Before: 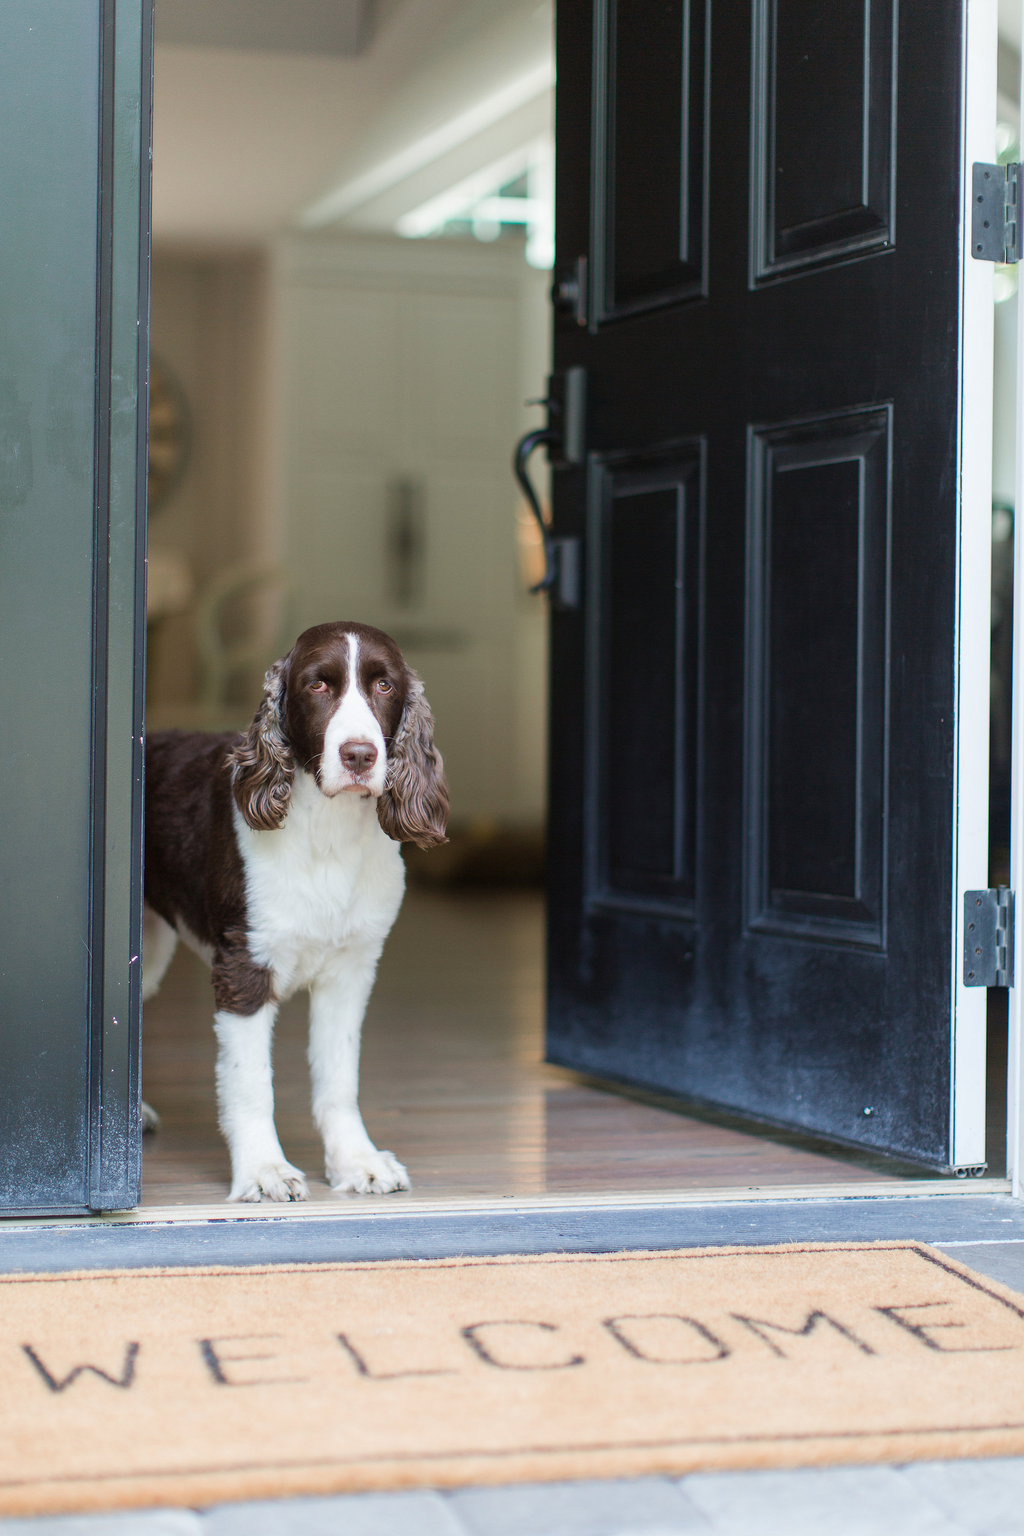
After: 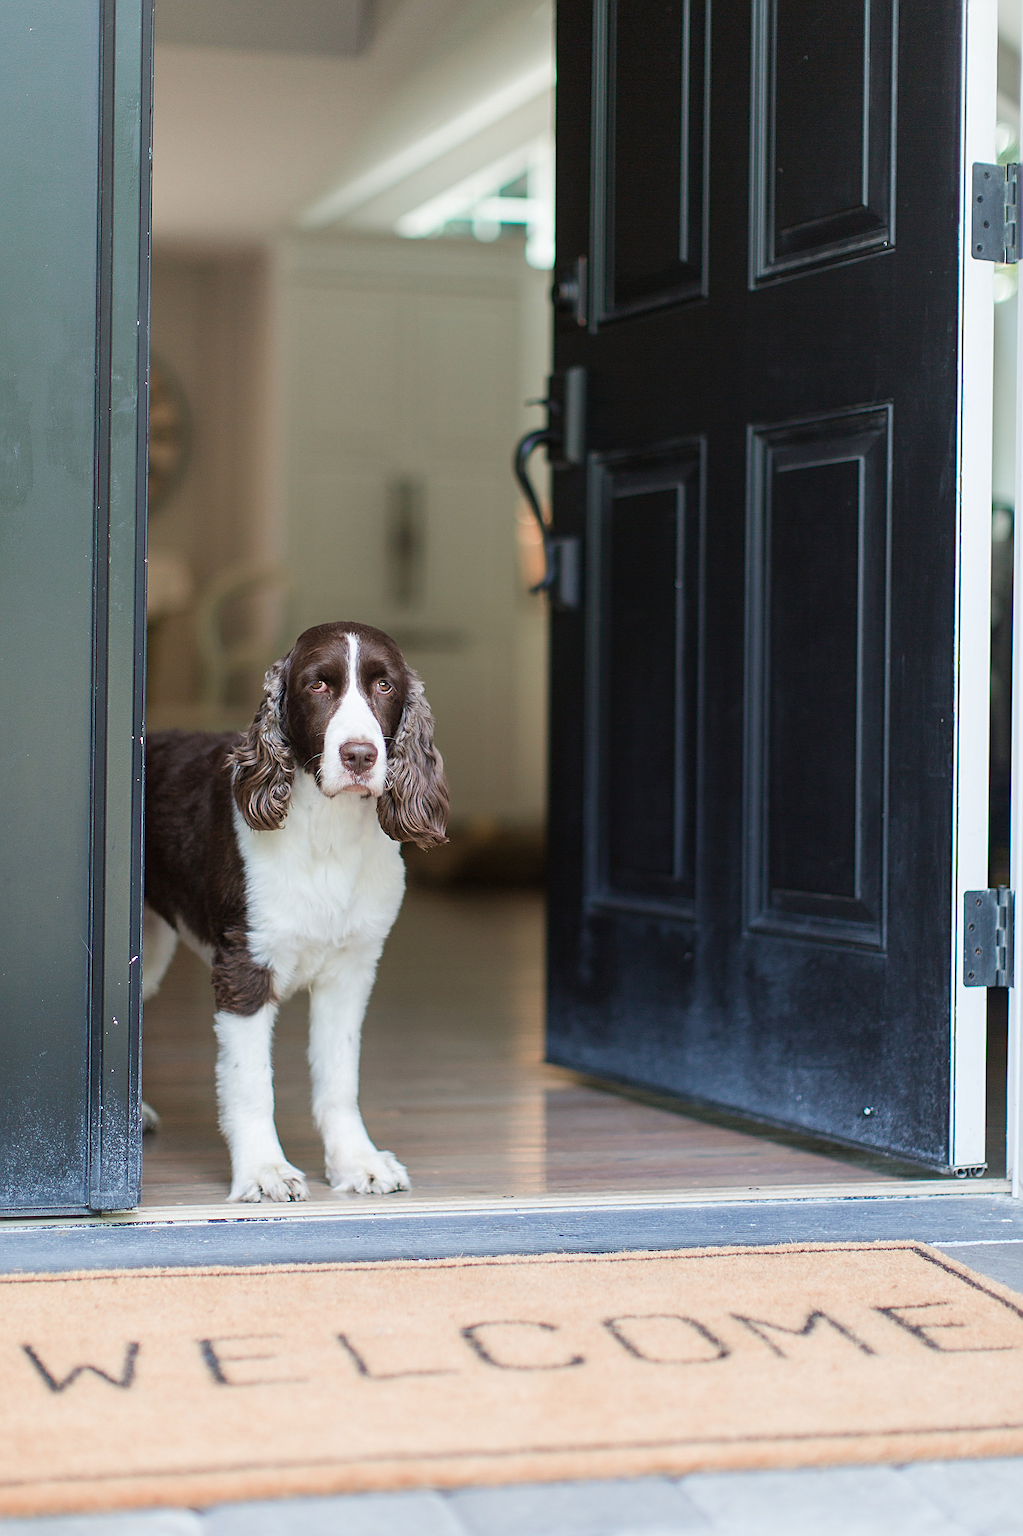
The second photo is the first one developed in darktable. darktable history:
sharpen: on, module defaults
color zones: curves: ch1 [(0, 0.469) (0.072, 0.457) (0.243, 0.494) (0.429, 0.5) (0.571, 0.5) (0.714, 0.5) (0.857, 0.5) (1, 0.469)]; ch2 [(0, 0.499) (0.143, 0.467) (0.242, 0.436) (0.429, 0.493) (0.571, 0.5) (0.714, 0.5) (0.857, 0.5) (1, 0.499)]
